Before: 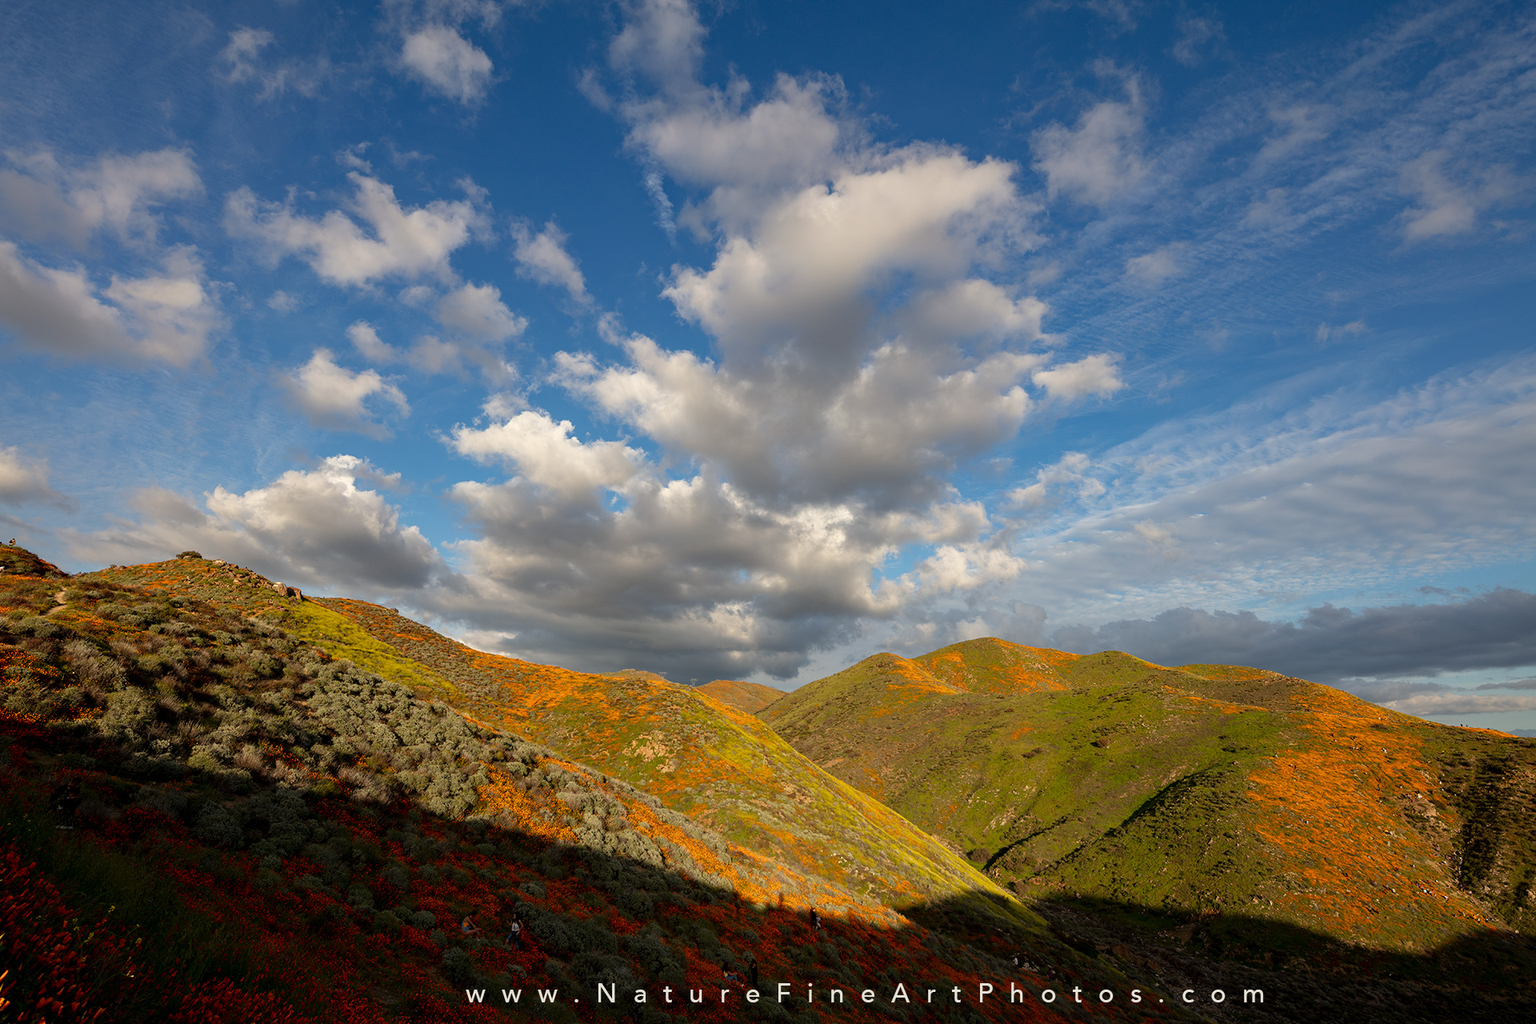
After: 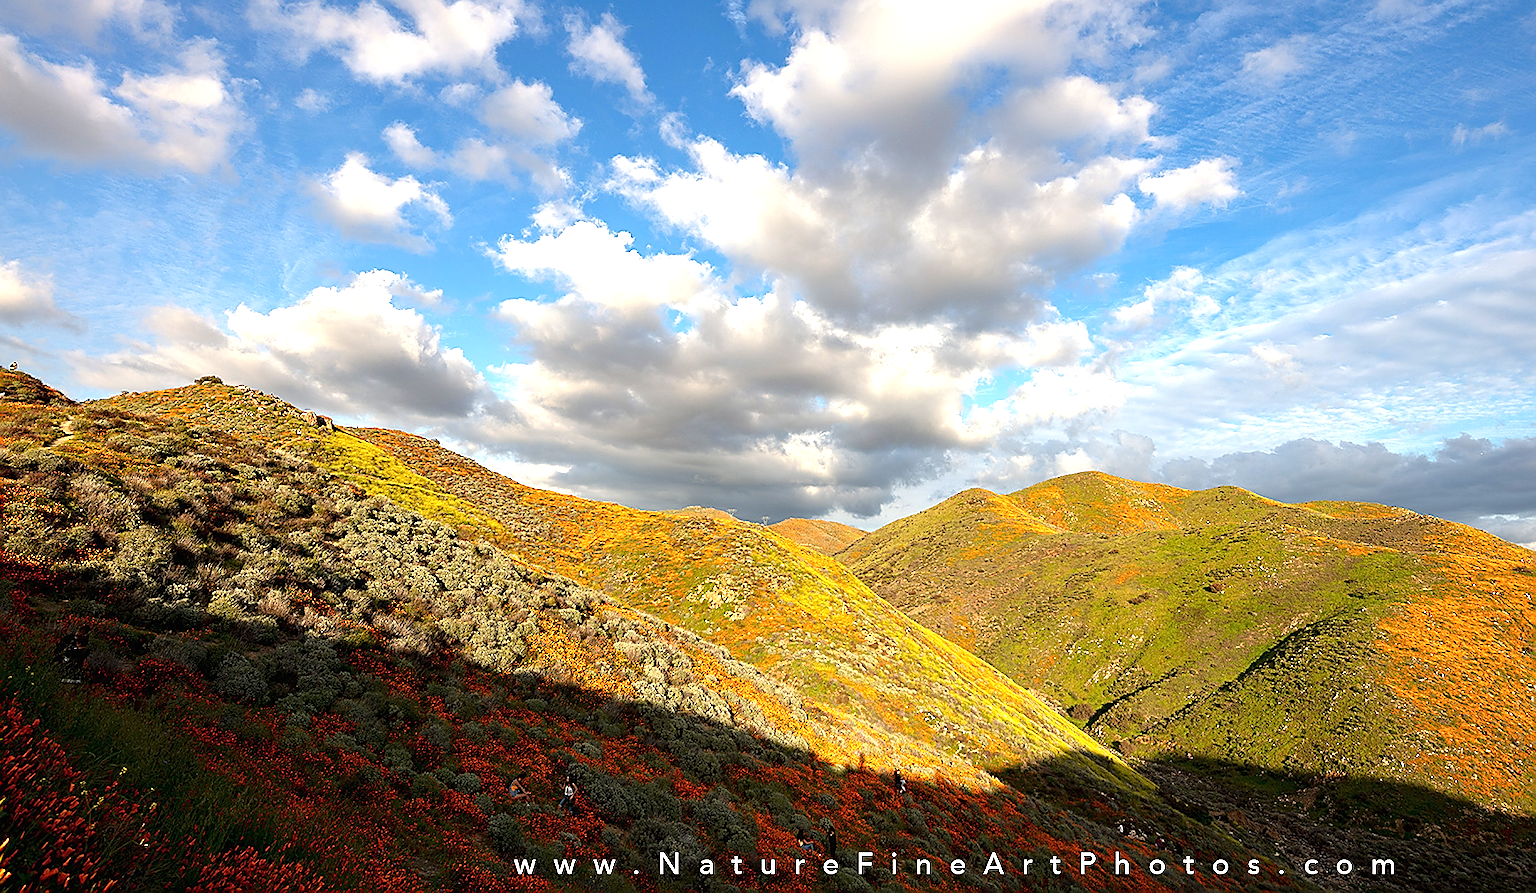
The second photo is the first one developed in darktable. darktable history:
sharpen: radius 1.404, amount 1.263, threshold 0.769
crop: top 20.61%, right 9.353%, bottom 0.324%
exposure: black level correction 0, exposure 1.199 EV, compensate highlight preservation false
